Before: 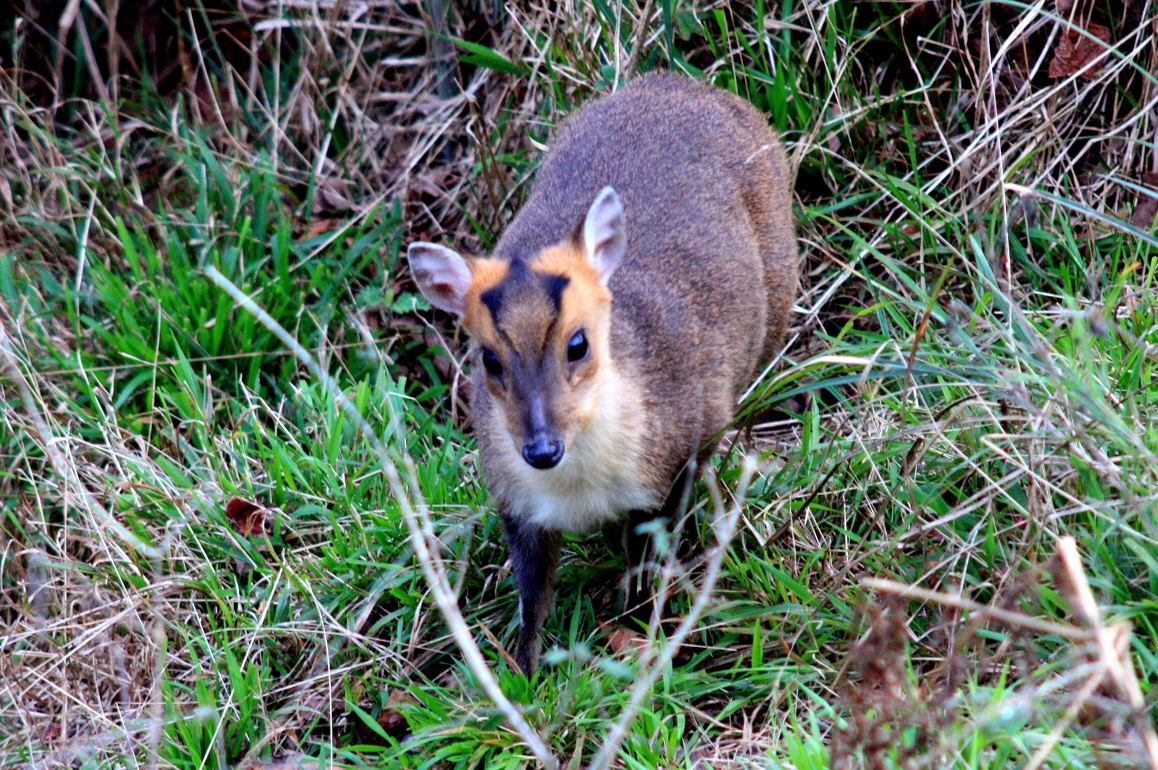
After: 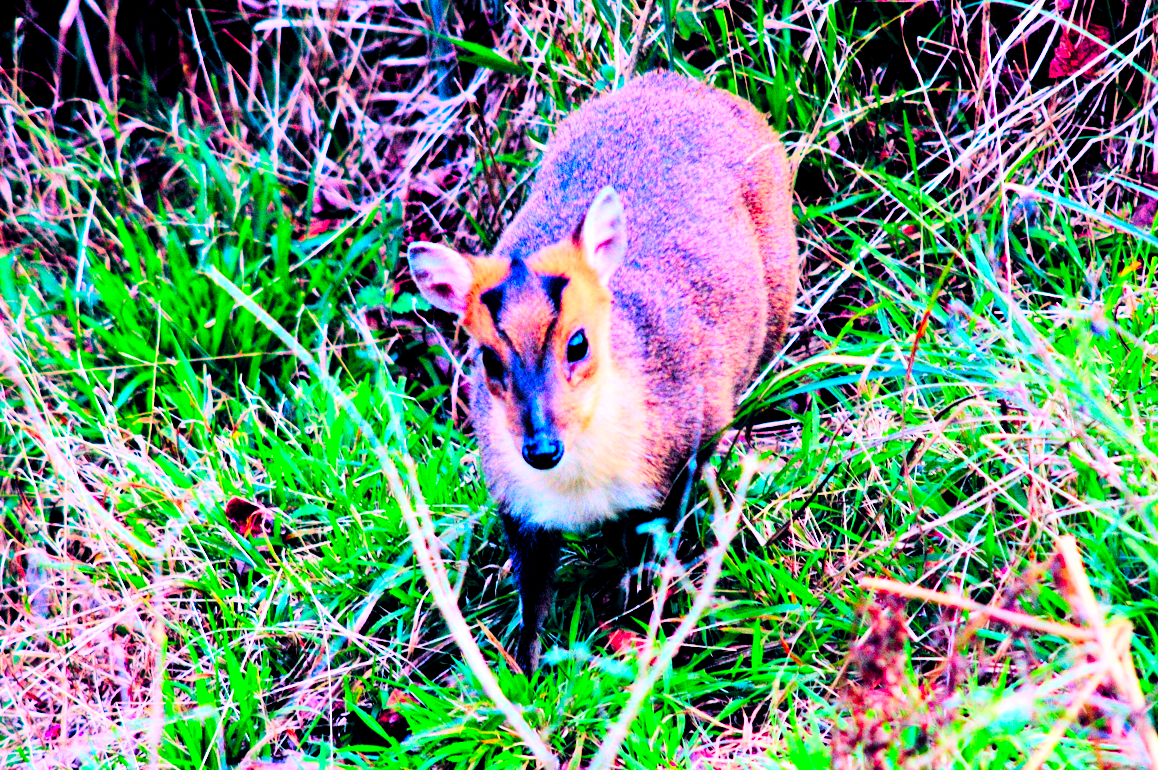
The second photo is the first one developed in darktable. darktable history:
tone curve: curves: ch0 [(0, 0) (0.004, 0) (0.133, 0.071) (0.325, 0.456) (0.832, 0.957) (1, 1)], color space Lab, linked channels, preserve colors none
color balance rgb: highlights gain › chroma 2.94%, highlights gain › hue 60.57°, global offset › chroma 0.25%, global offset › hue 256.52°, perceptual saturation grading › global saturation 20%, perceptual saturation grading › highlights -50%, perceptual saturation grading › shadows 30%, contrast 15%
color correction: highlights a* 1.59, highlights b* -1.7, saturation 2.48
